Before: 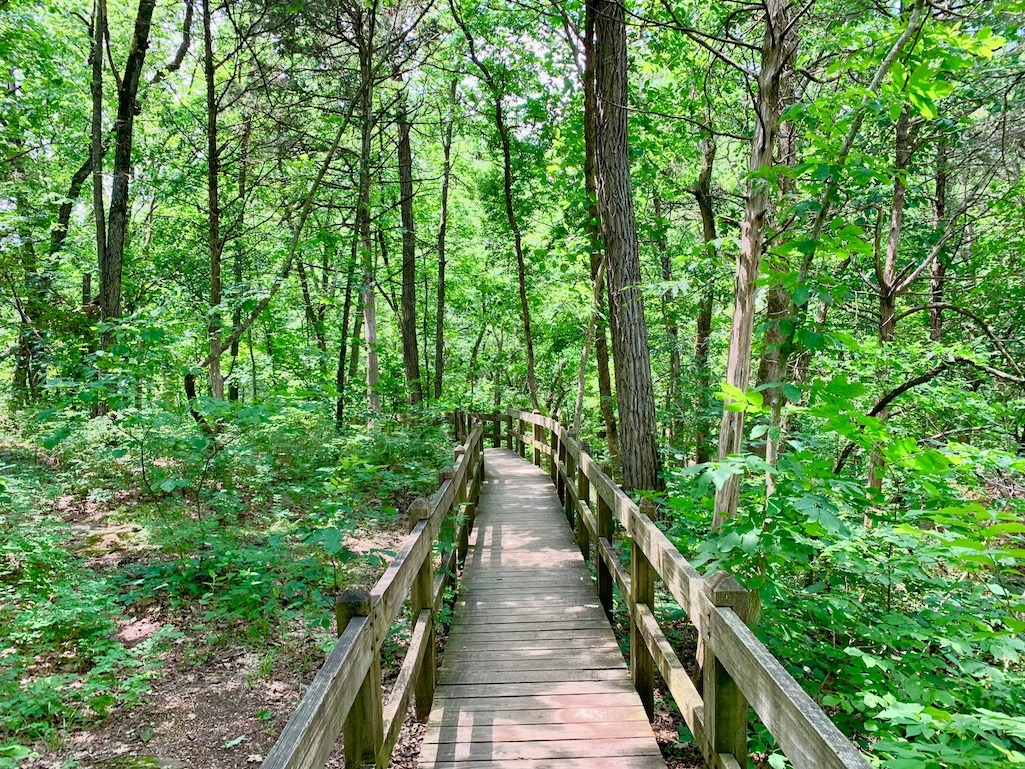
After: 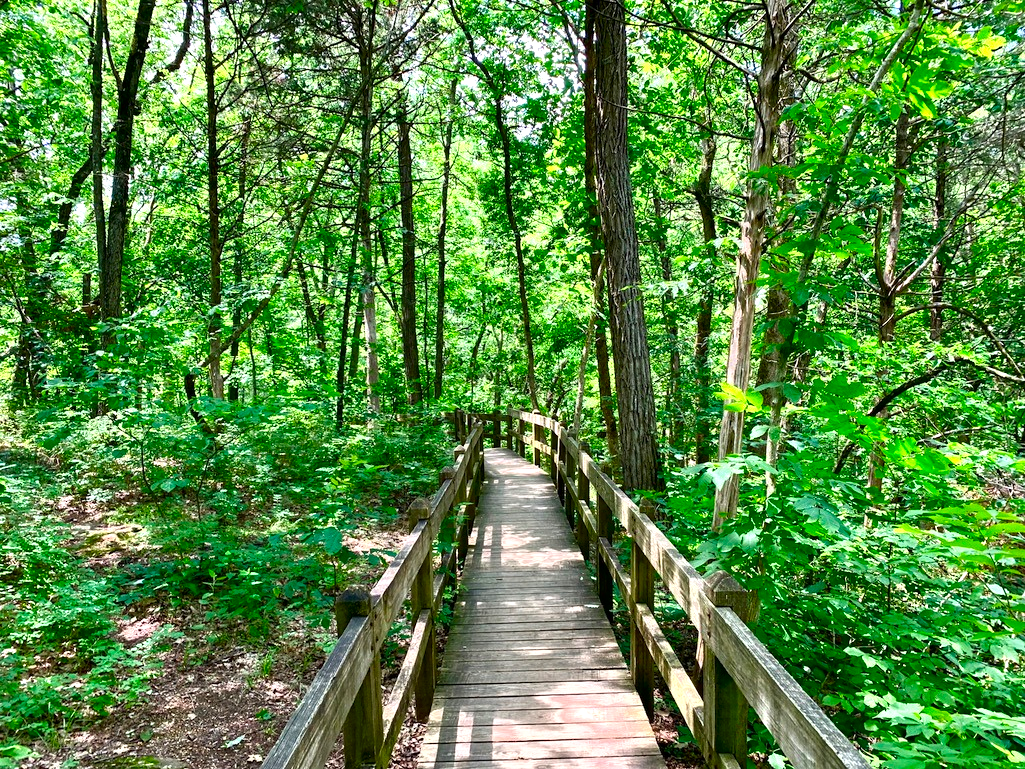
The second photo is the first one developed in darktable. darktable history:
exposure: black level correction 0, exposure 0.5 EV, compensate highlight preservation false
contrast brightness saturation: brightness -0.25, saturation 0.2
